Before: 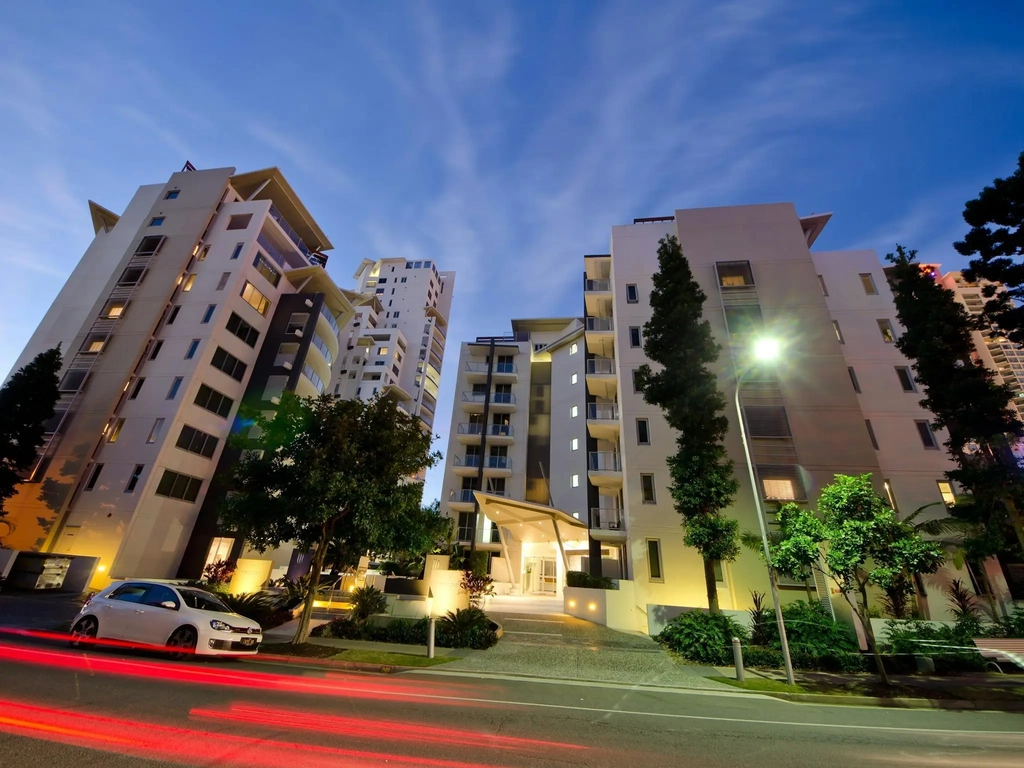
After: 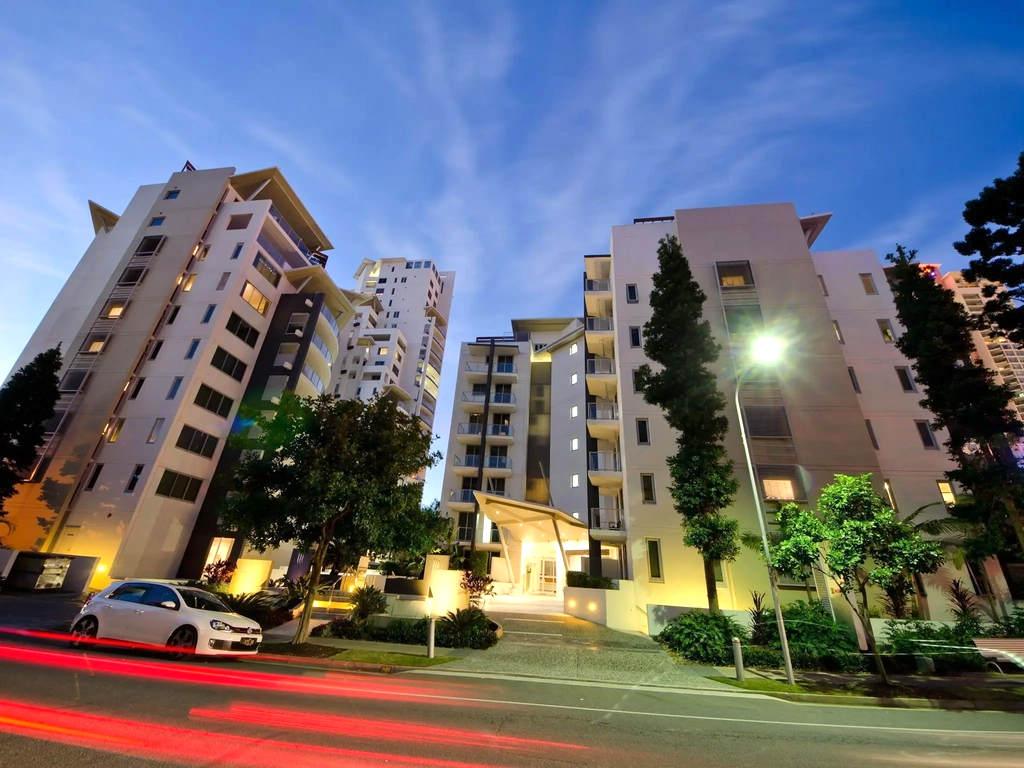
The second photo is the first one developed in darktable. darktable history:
exposure: exposure 0.379 EV, compensate highlight preservation false
